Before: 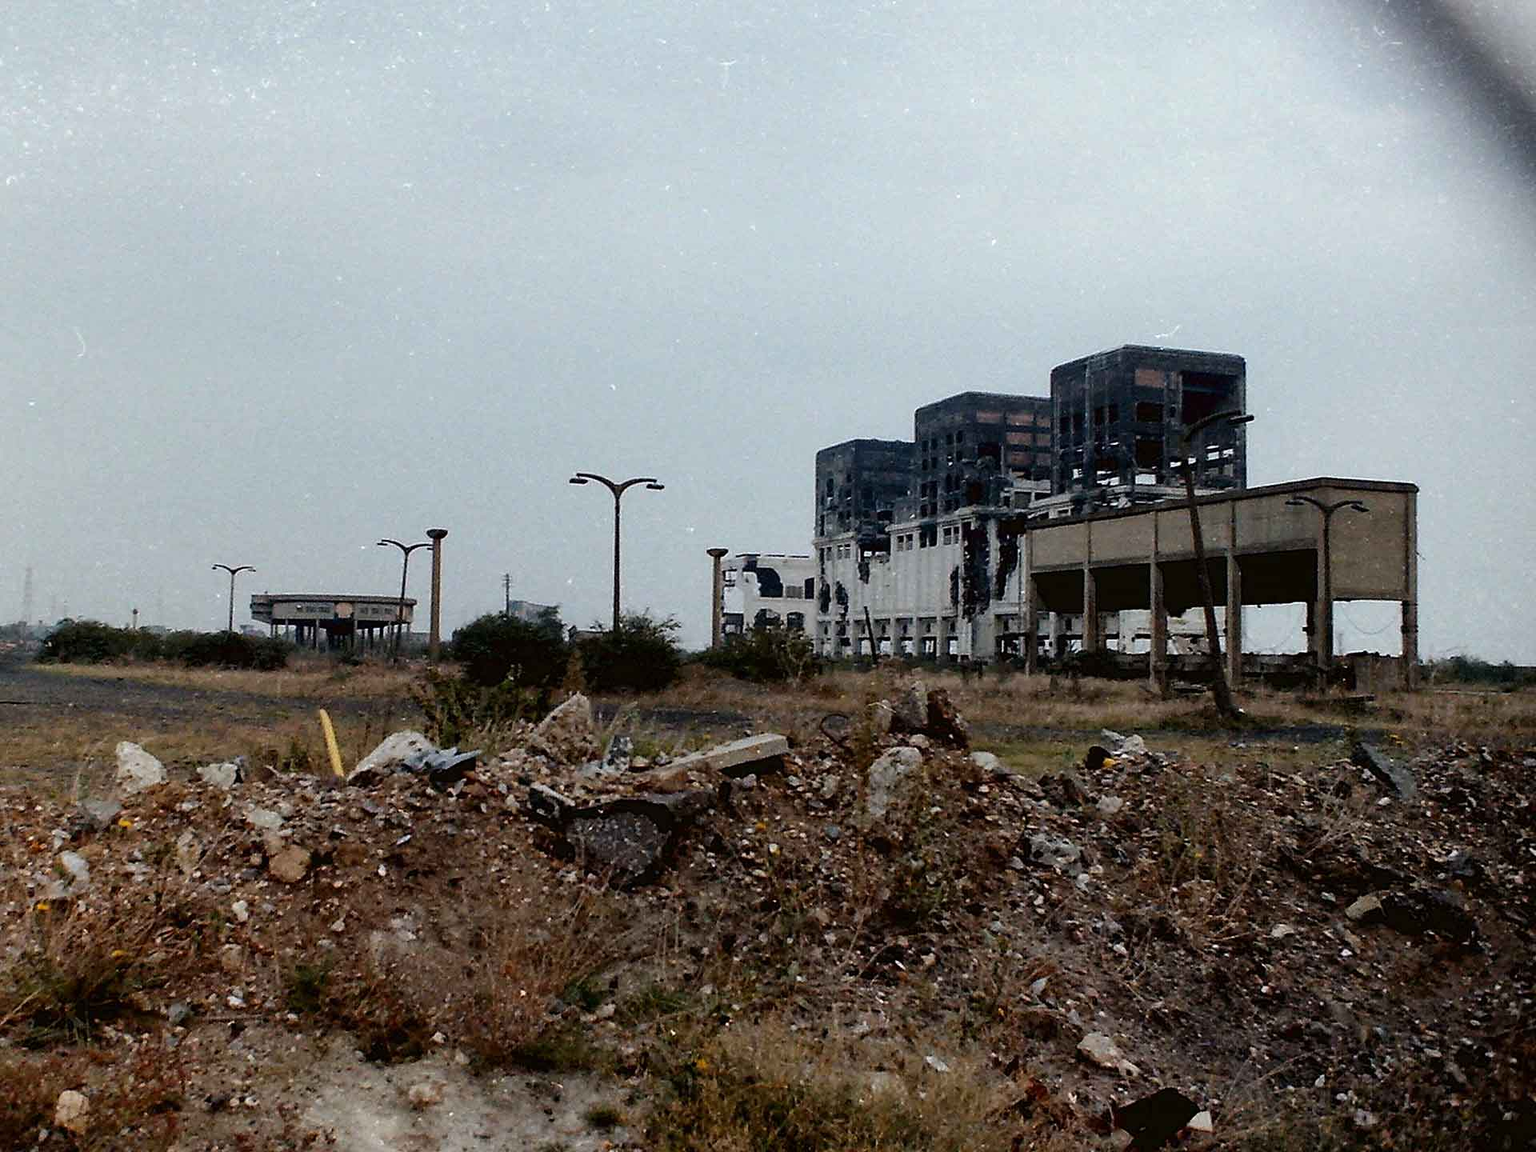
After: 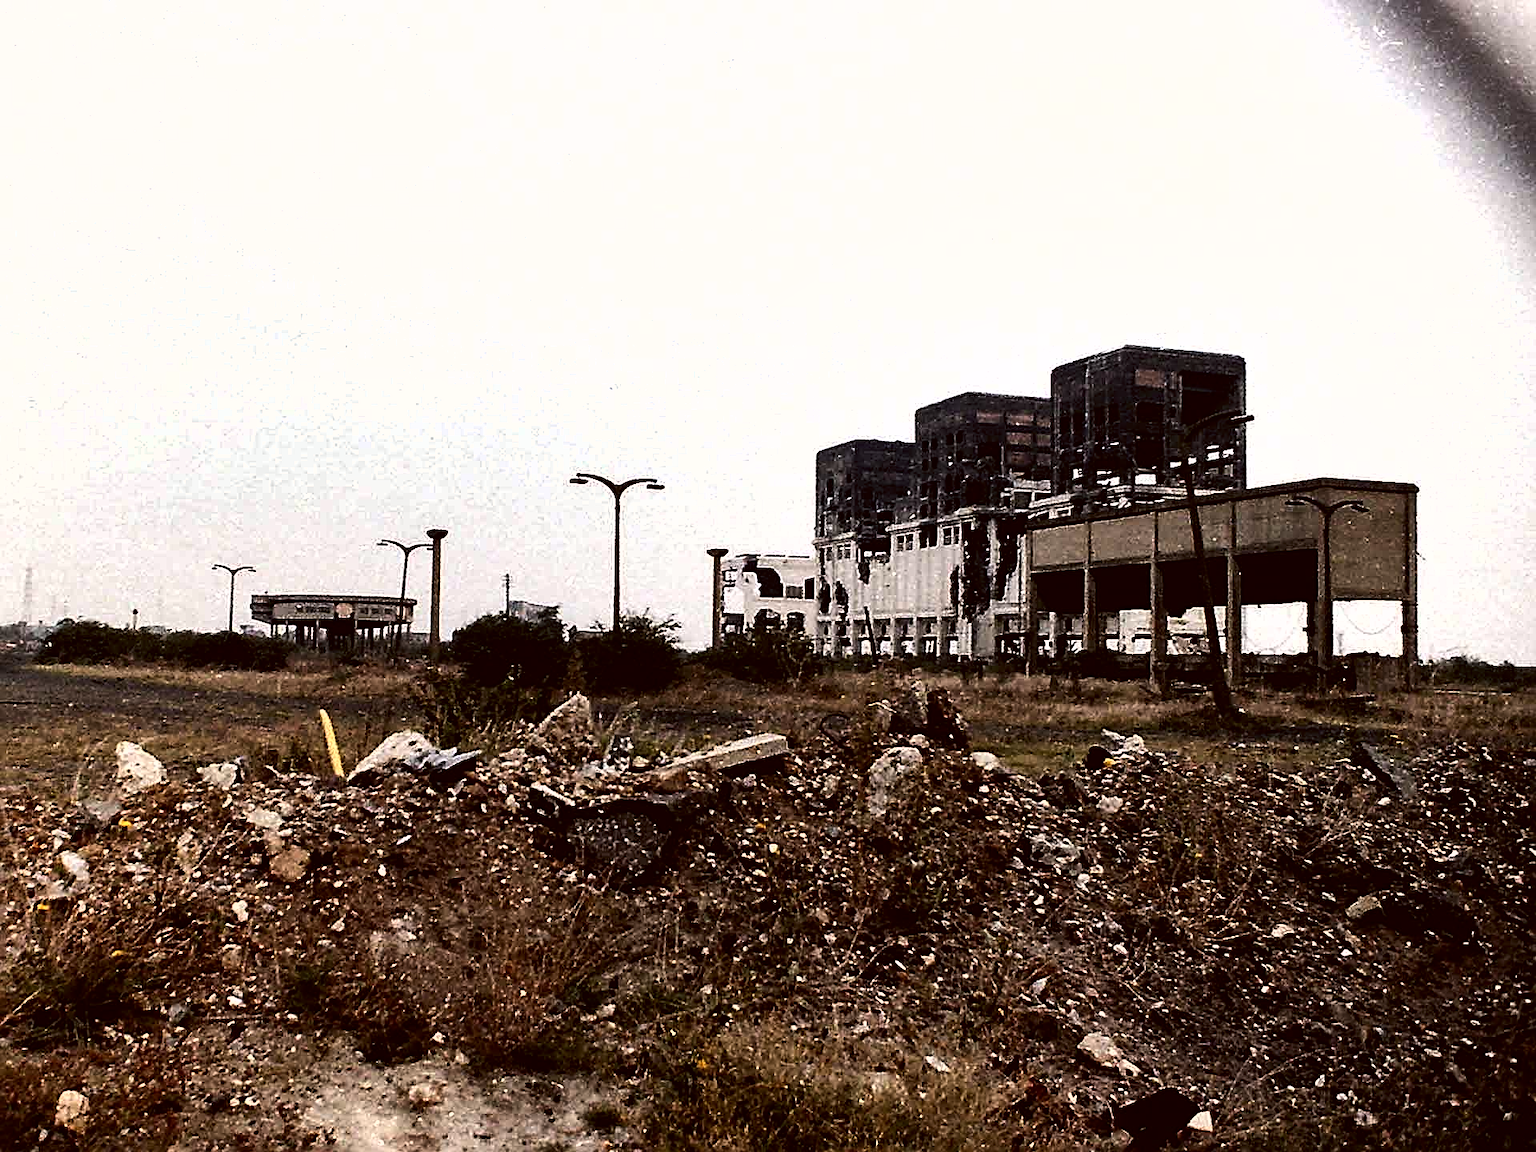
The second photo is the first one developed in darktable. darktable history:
sharpen: radius 2.578, amount 0.69
color correction: highlights a* 6.78, highlights b* 7.56, shadows a* 6.27, shadows b* 7.06, saturation 0.934
shadows and highlights: shadows 11.83, white point adjustment 1.15, soften with gaussian
tone equalizer: -8 EV -1.12 EV, -7 EV -1.04 EV, -6 EV -0.848 EV, -5 EV -0.616 EV, -3 EV 0.588 EV, -2 EV 0.881 EV, -1 EV 1 EV, +0 EV 1.08 EV, edges refinement/feathering 500, mask exposure compensation -1.57 EV, preserve details no
